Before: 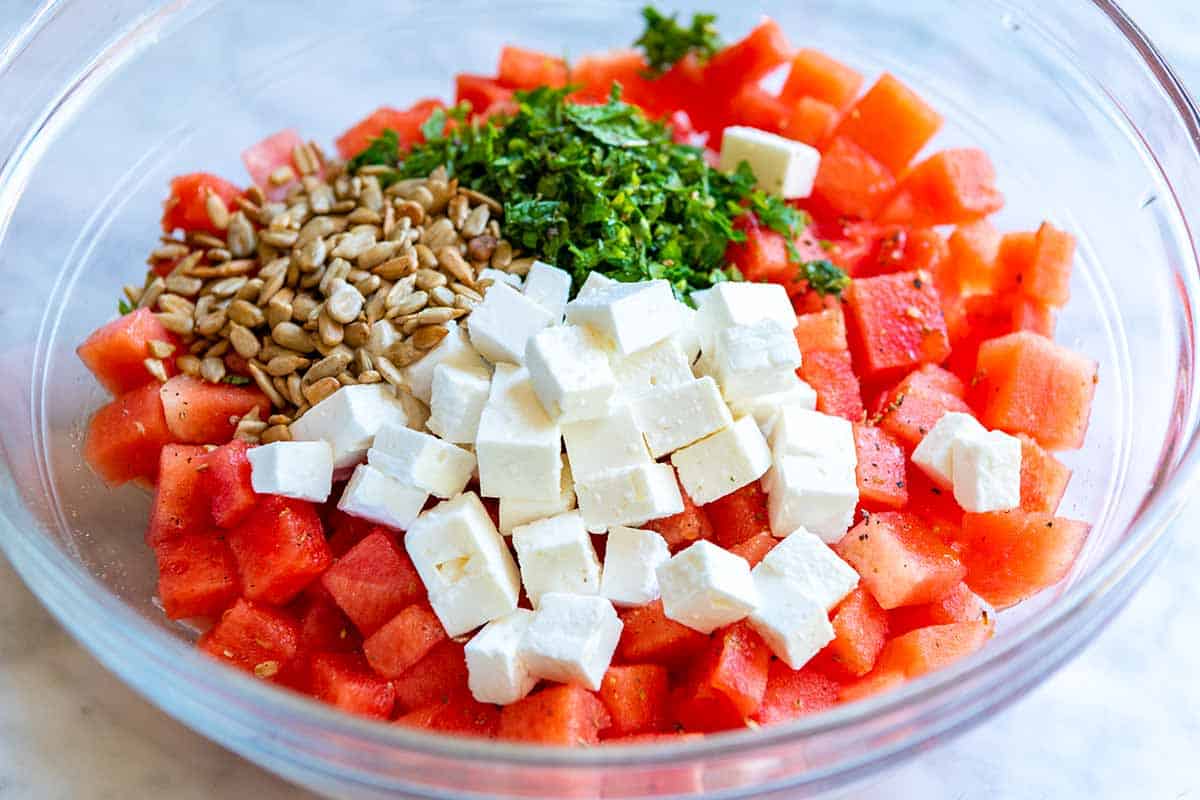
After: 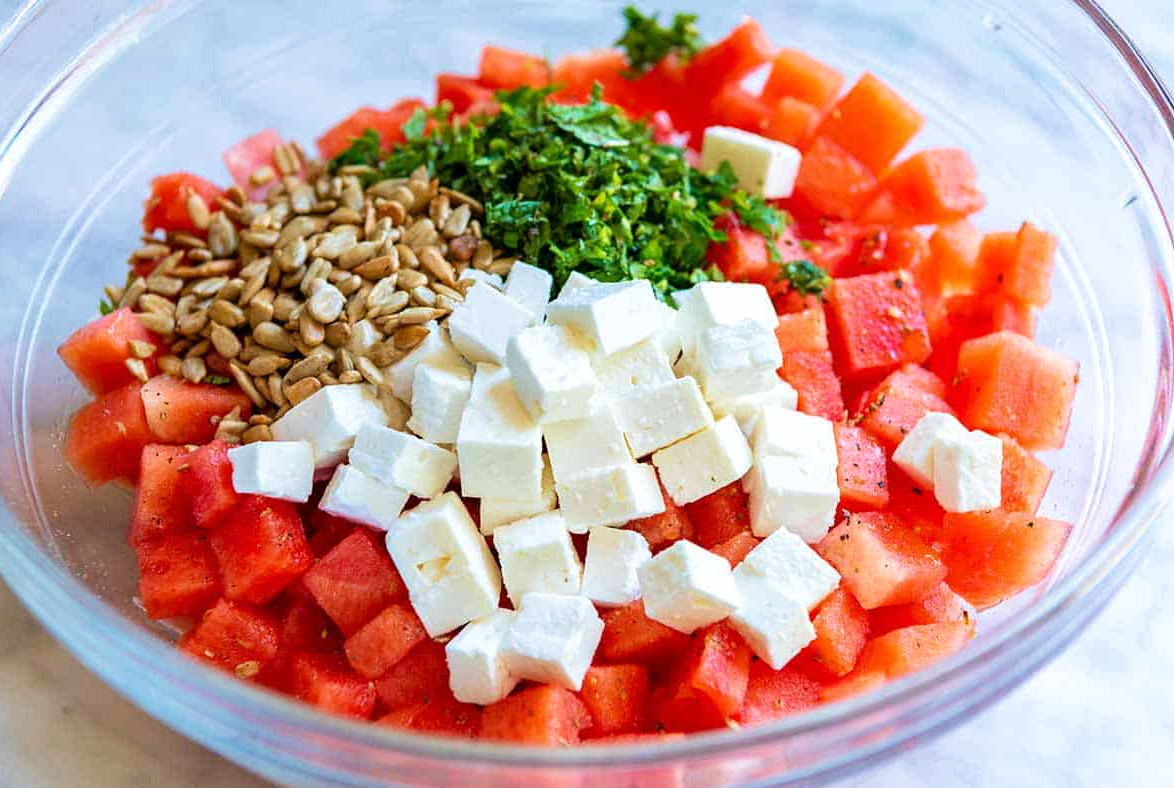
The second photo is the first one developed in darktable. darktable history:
crop and rotate: left 1.59%, right 0.505%, bottom 1.395%
tone equalizer: edges refinement/feathering 500, mask exposure compensation -1.57 EV, preserve details no
velvia: on, module defaults
